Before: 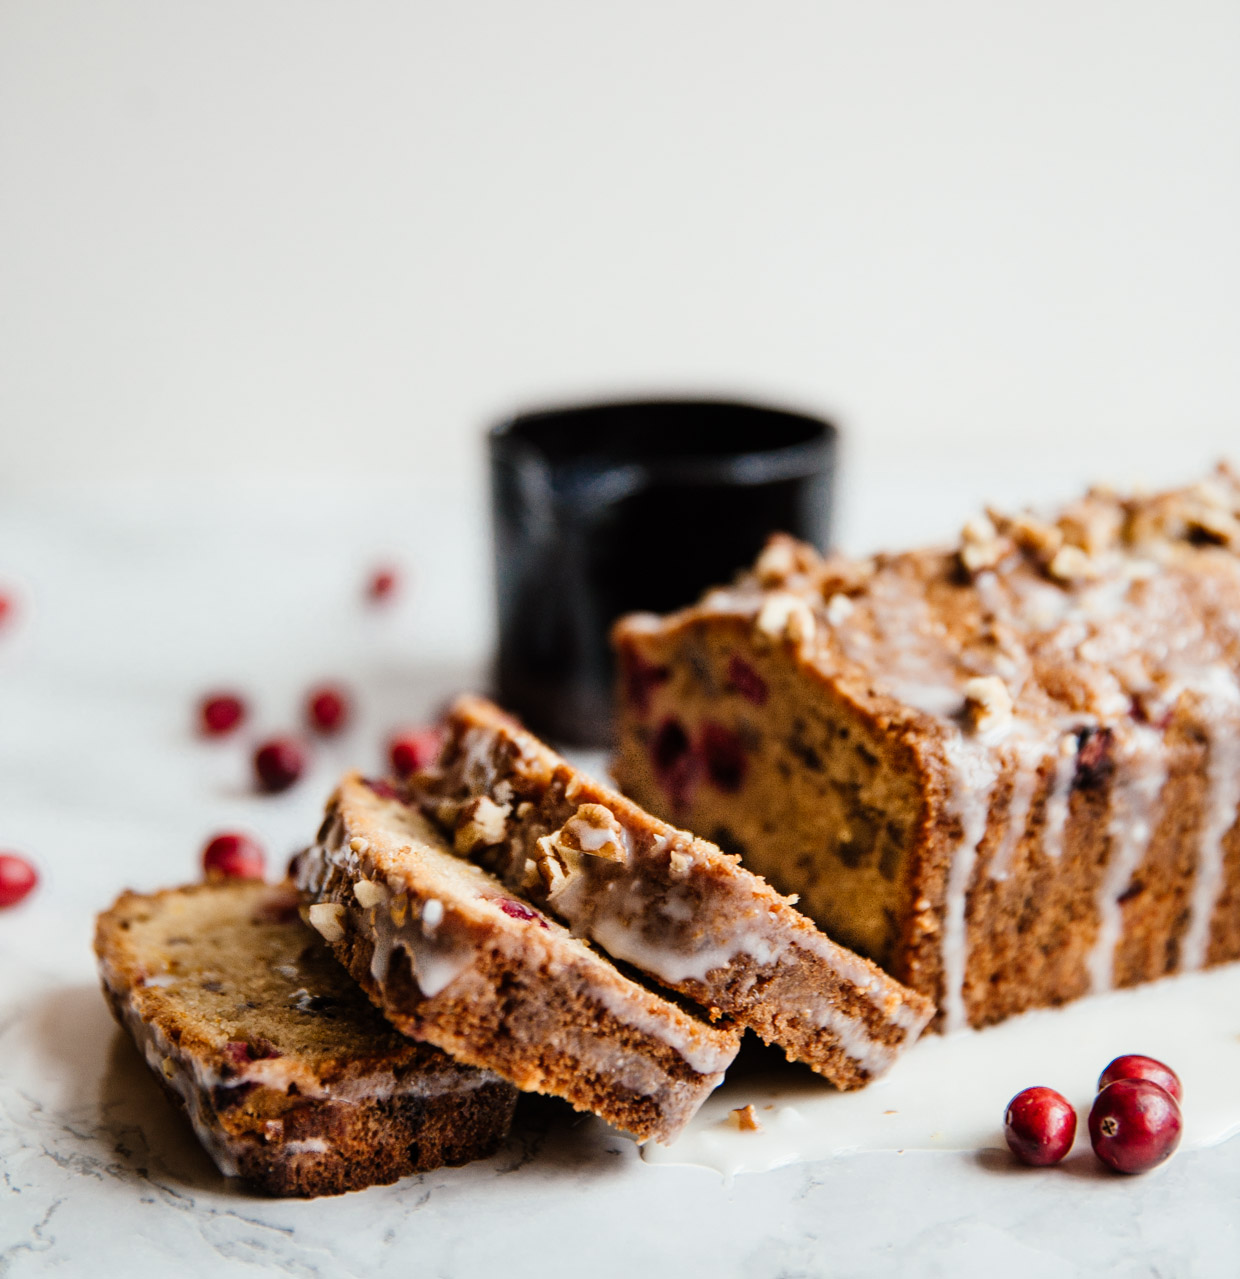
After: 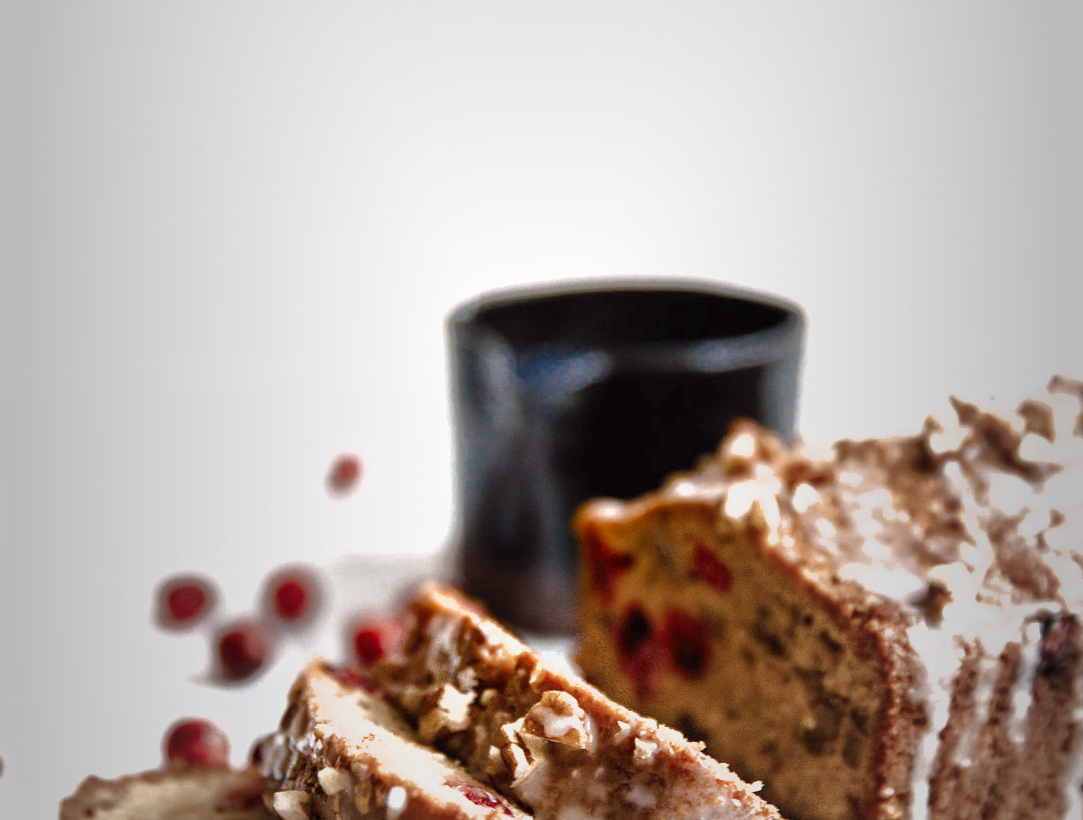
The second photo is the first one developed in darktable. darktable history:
exposure: black level correction 0, exposure 0.896 EV, compensate highlight preservation false
color balance rgb: perceptual saturation grading › global saturation 20%, perceptual saturation grading › highlights -25.341%, perceptual saturation grading › shadows 49.249%, perceptual brilliance grading › global brilliance 2.021%, perceptual brilliance grading › highlights -3.502%
crop: left 2.974%, top 8.88%, right 9.617%, bottom 26.946%
color zones: curves: ch0 [(0, 0.5) (0.125, 0.4) (0.25, 0.5) (0.375, 0.4) (0.5, 0.4) (0.625, 0.35) (0.75, 0.35) (0.875, 0.5)]; ch1 [(0, 0.35) (0.125, 0.45) (0.25, 0.35) (0.375, 0.35) (0.5, 0.35) (0.625, 0.35) (0.75, 0.45) (0.875, 0.35)]; ch2 [(0, 0.6) (0.125, 0.5) (0.25, 0.5) (0.375, 0.6) (0.5, 0.6) (0.625, 0.5) (0.75, 0.5) (0.875, 0.5)]
tone equalizer: edges refinement/feathering 500, mask exposure compensation -1.57 EV, preserve details no
vignetting: fall-off start 18.04%, fall-off radius 137.45%, width/height ratio 0.62, shape 0.599, unbound false
shadows and highlights: on, module defaults
